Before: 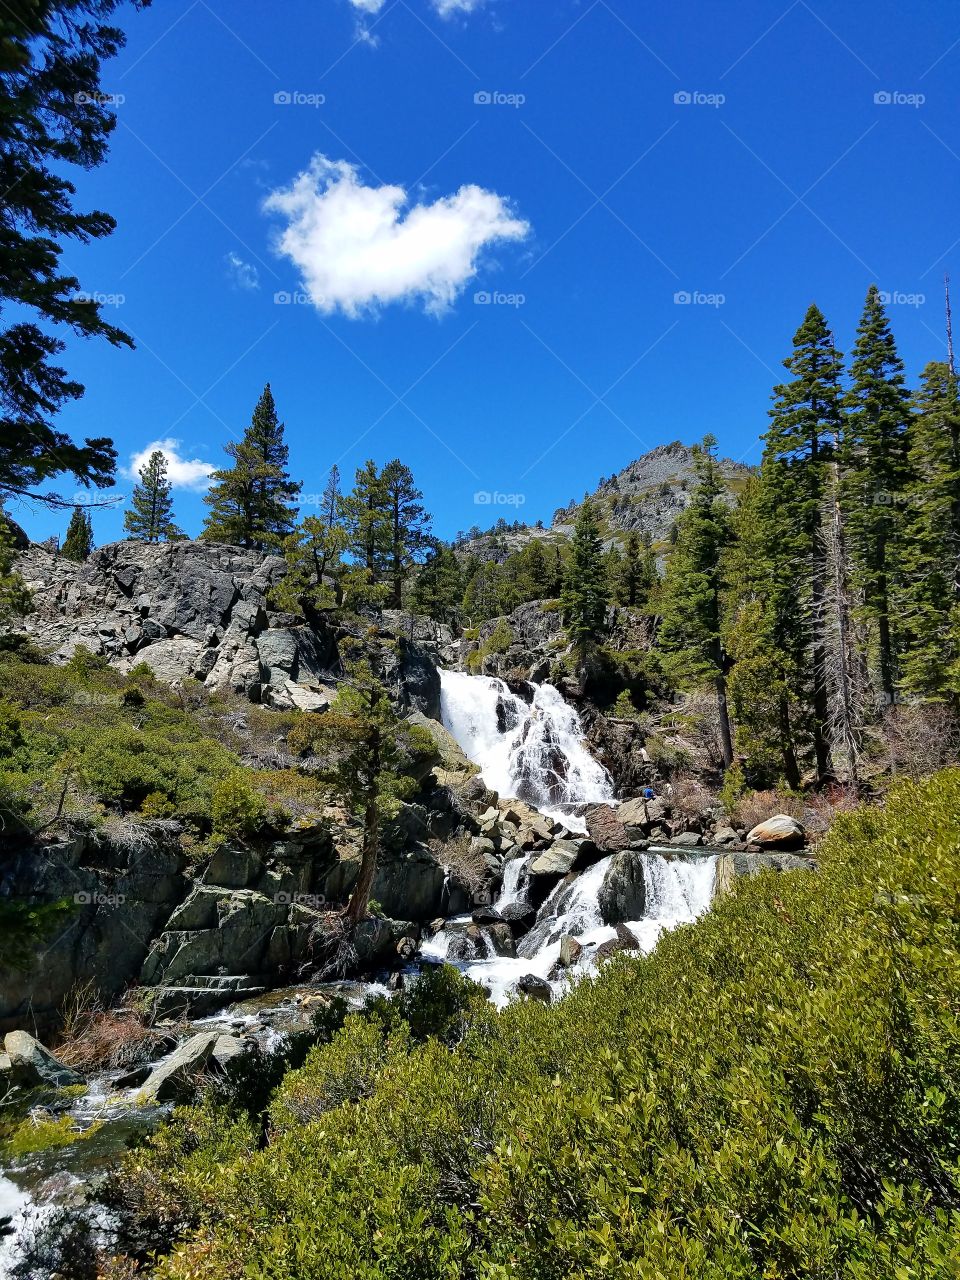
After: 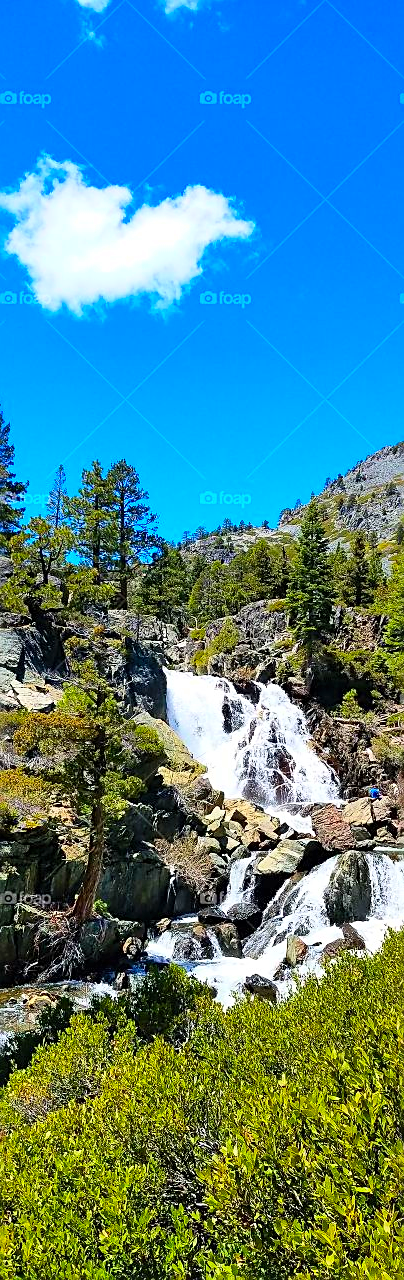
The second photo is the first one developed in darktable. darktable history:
crop: left 28.583%, right 29.231%
sharpen: on, module defaults
contrast brightness saturation: contrast 0.2, brightness 0.2, saturation 0.8
